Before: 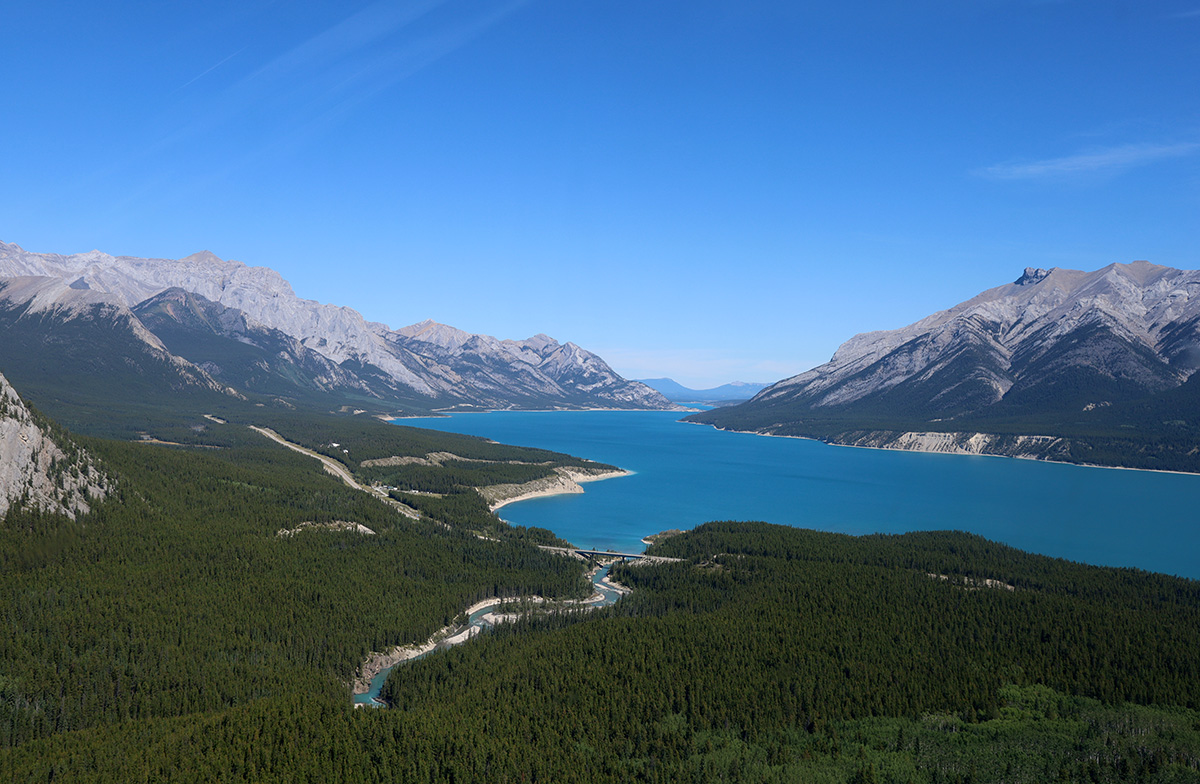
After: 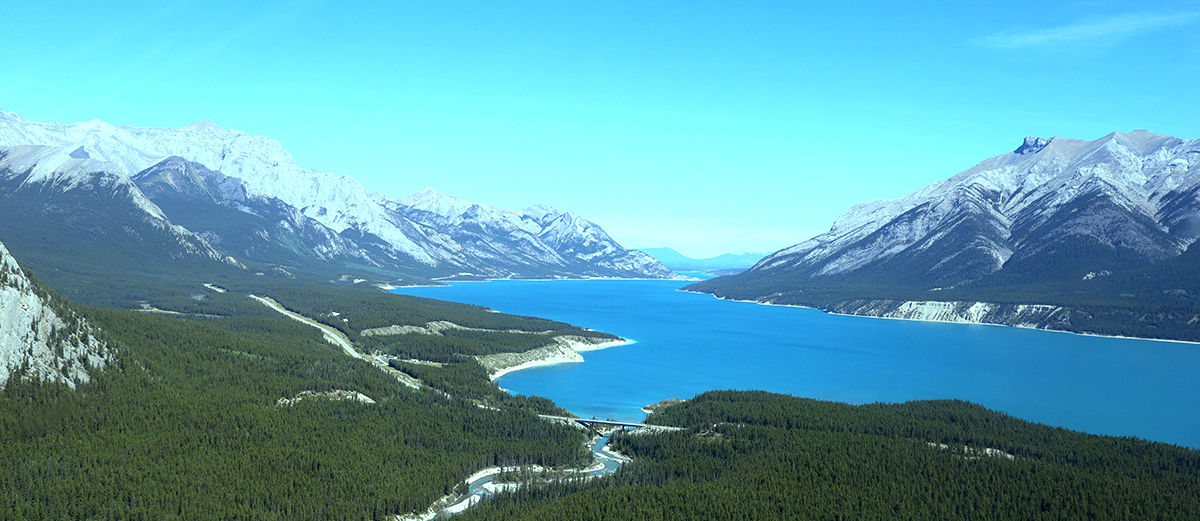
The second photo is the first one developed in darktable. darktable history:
color balance: mode lift, gamma, gain (sRGB), lift [0.997, 0.979, 1.021, 1.011], gamma [1, 1.084, 0.916, 0.998], gain [1, 0.87, 1.13, 1.101], contrast 4.55%, contrast fulcrum 38.24%, output saturation 104.09%
crop: top 16.727%, bottom 16.727%
exposure: black level correction 0, exposure 0.7 EV, compensate exposure bias true, compensate highlight preservation false
